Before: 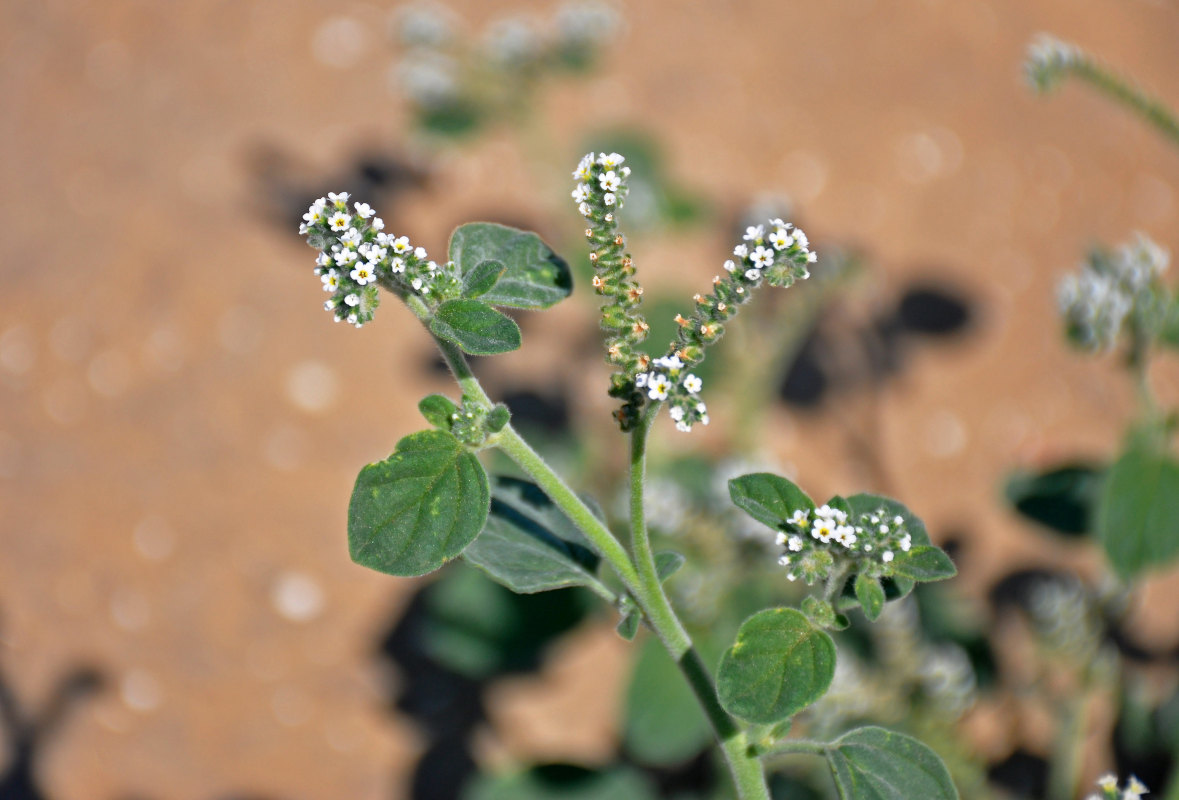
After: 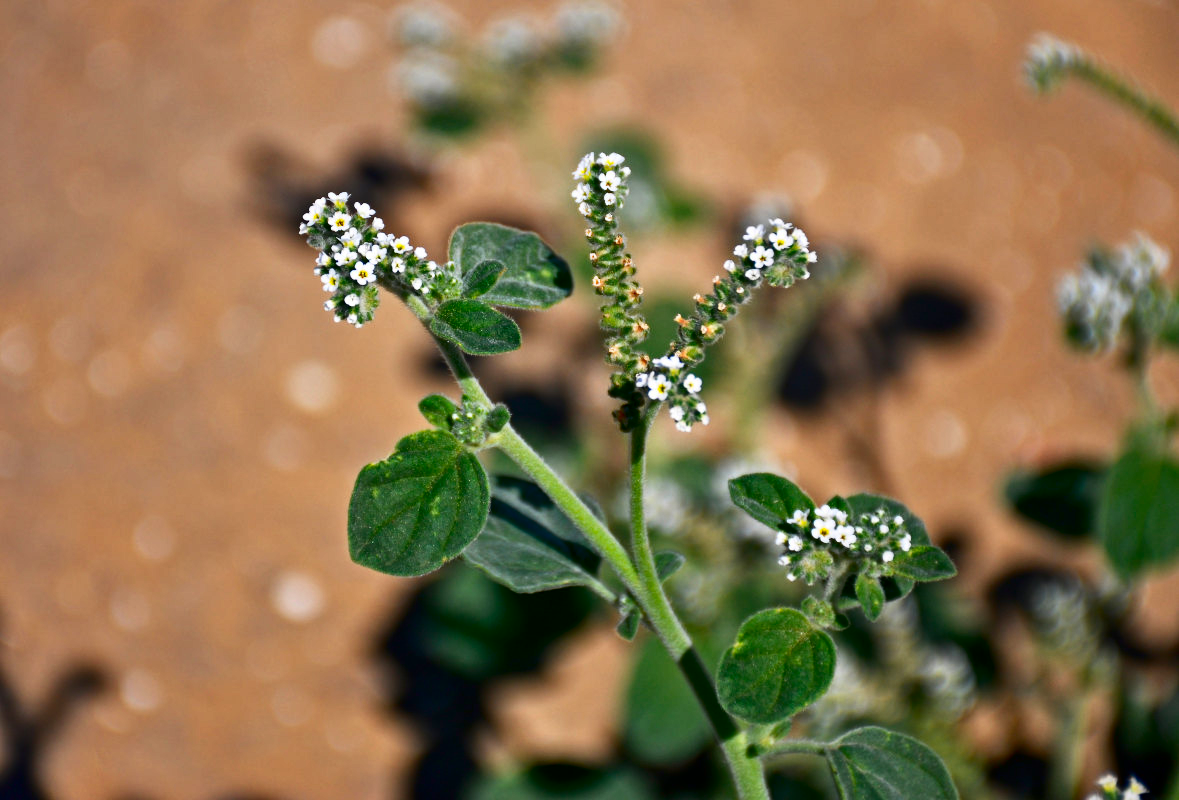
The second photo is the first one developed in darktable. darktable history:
contrast brightness saturation: contrast 0.216, brightness -0.19, saturation 0.239
